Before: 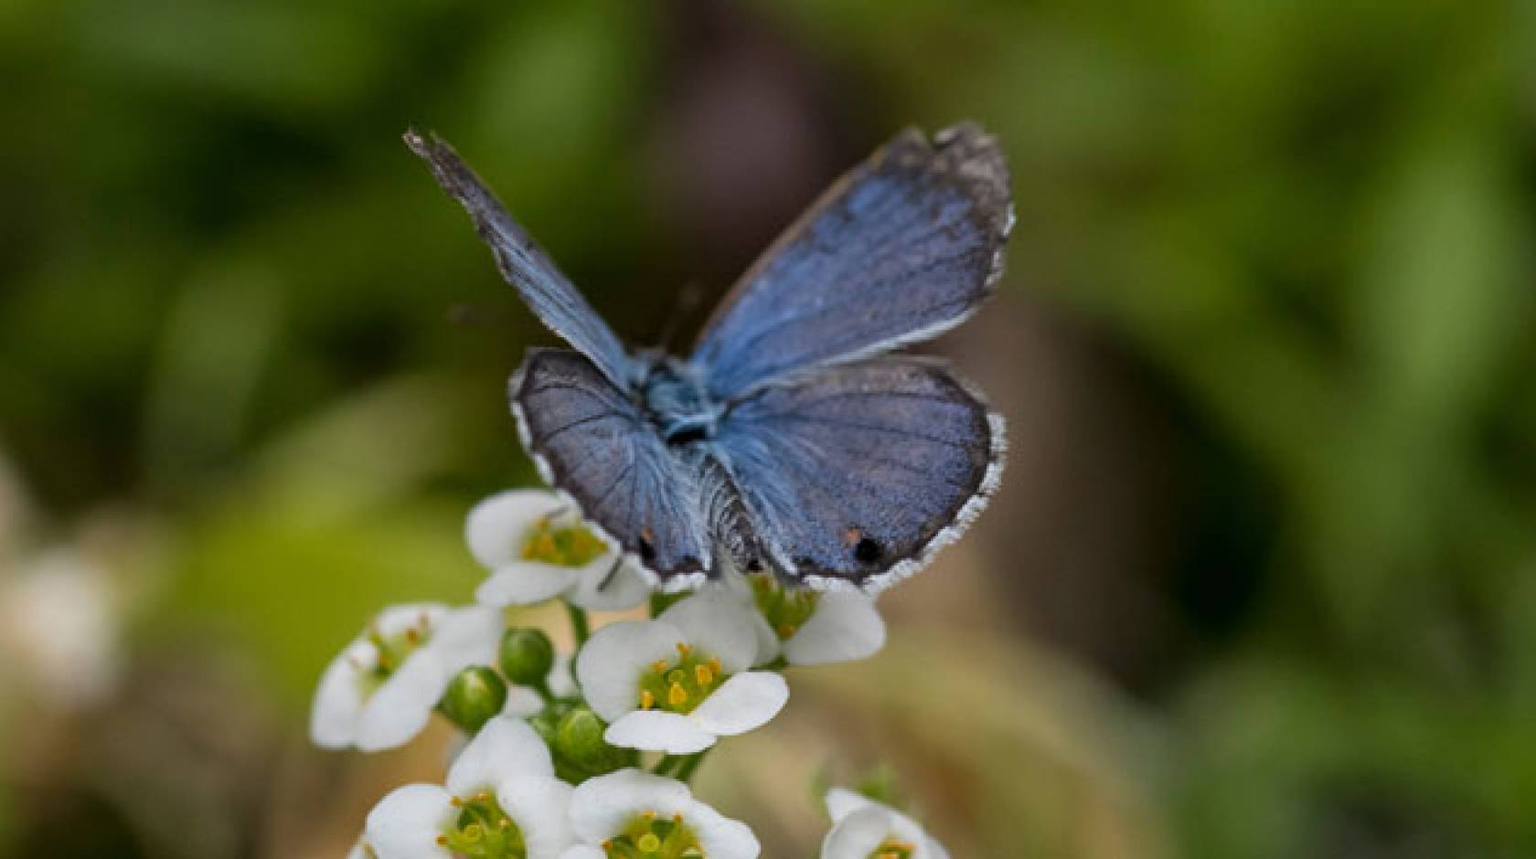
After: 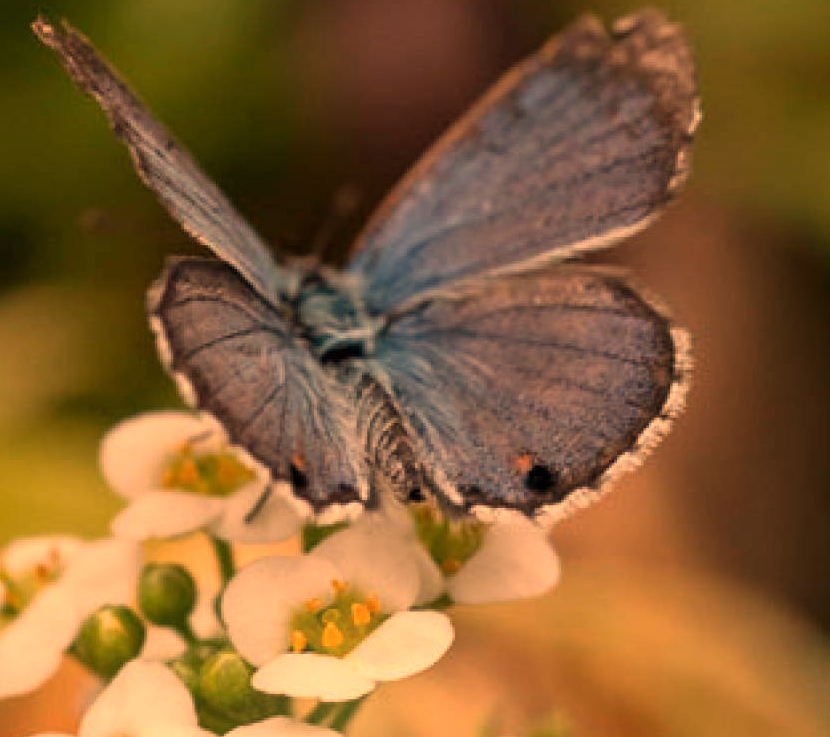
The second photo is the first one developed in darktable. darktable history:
crop and rotate: angle 0.02°, left 24.353%, top 13.219%, right 26.156%, bottom 8.224%
white balance: red 1.467, blue 0.684
bloom: size 13.65%, threshold 98.39%, strength 4.82%
